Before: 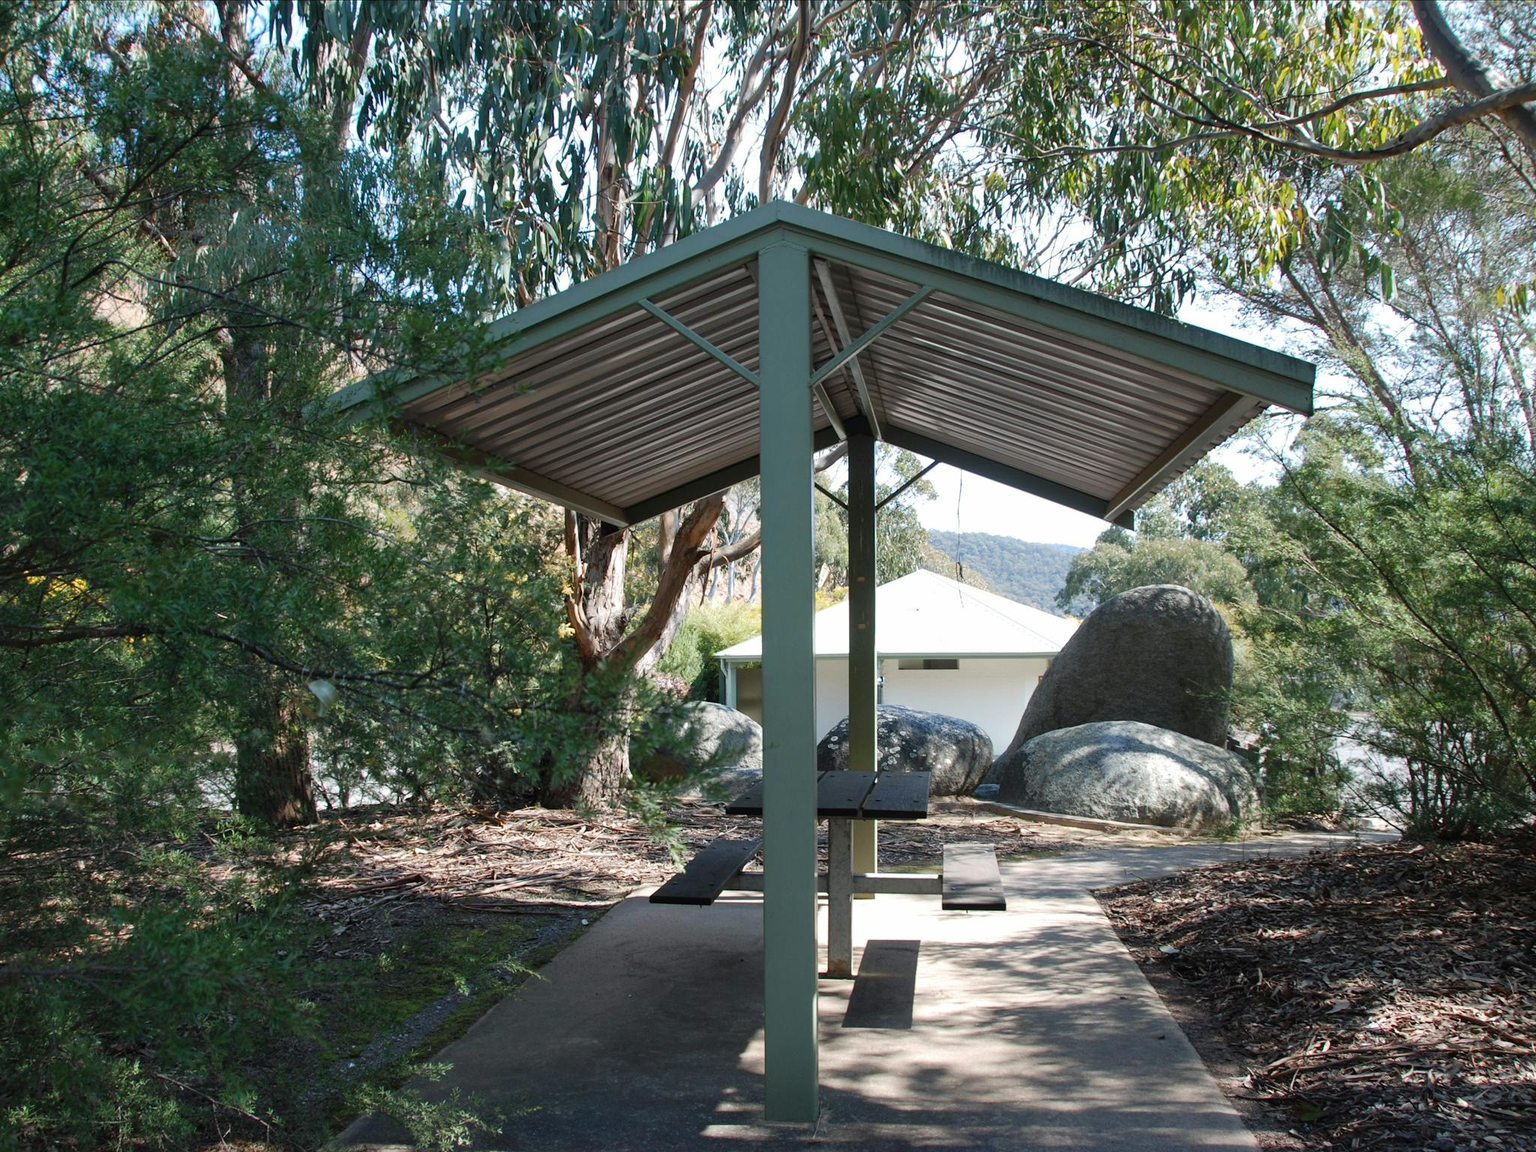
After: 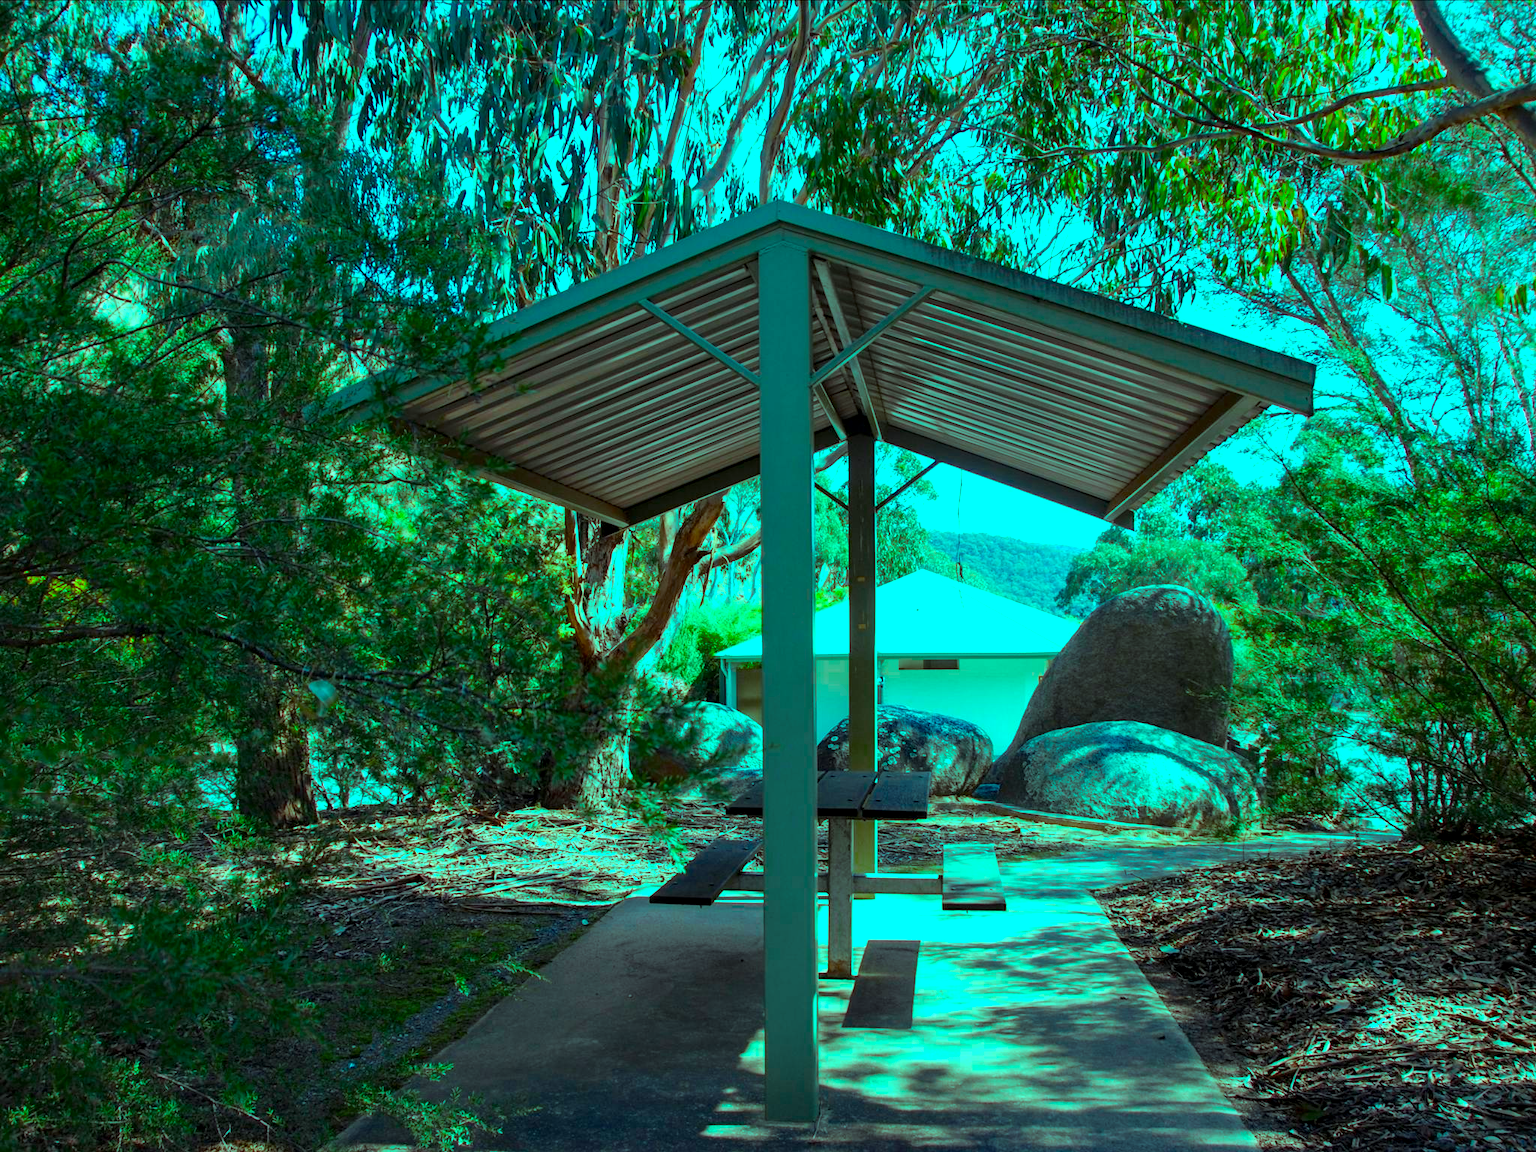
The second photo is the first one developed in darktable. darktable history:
color balance rgb: highlights gain › luminance 19.955%, highlights gain › chroma 13.168%, highlights gain › hue 172.99°, linear chroma grading › shadows -9.332%, linear chroma grading › global chroma 20.173%, perceptual saturation grading › global saturation 25.583%, saturation formula JzAzBz (2021)
local contrast: shadows 96%, midtone range 0.495
